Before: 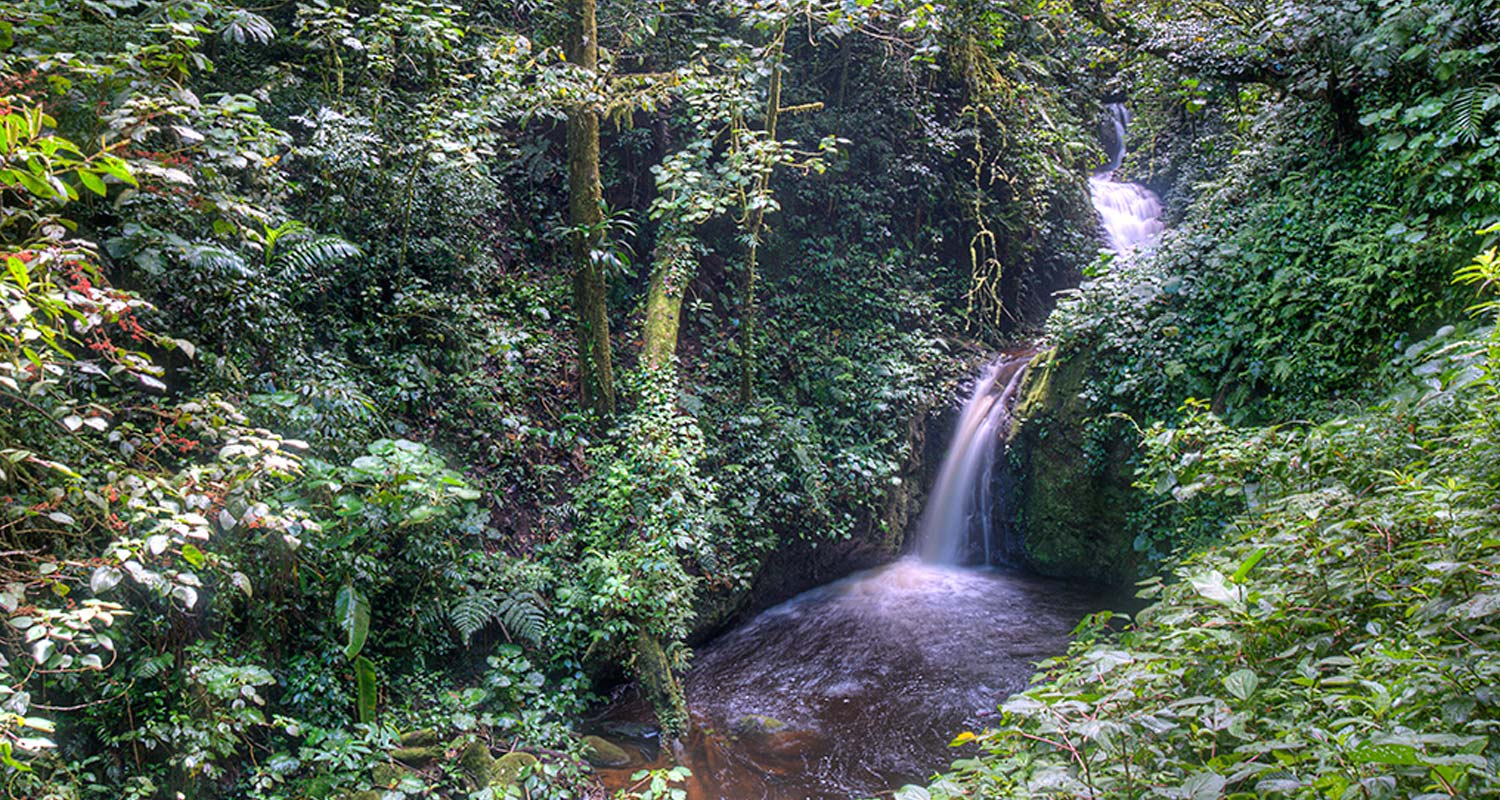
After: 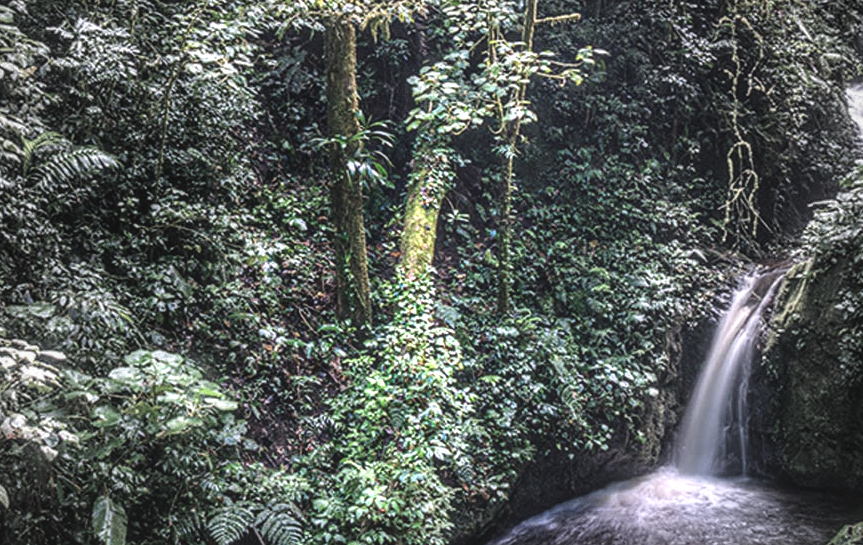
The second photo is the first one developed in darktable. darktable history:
vignetting: fall-off start 17.89%, fall-off radius 137.86%, brightness -0.444, saturation -0.687, width/height ratio 0.624, shape 0.585
exposure: black level correction -0.028, compensate highlight preservation false
local contrast: highlights 18%, detail 188%
crop: left 16.237%, top 11.198%, right 26.229%, bottom 20.538%
